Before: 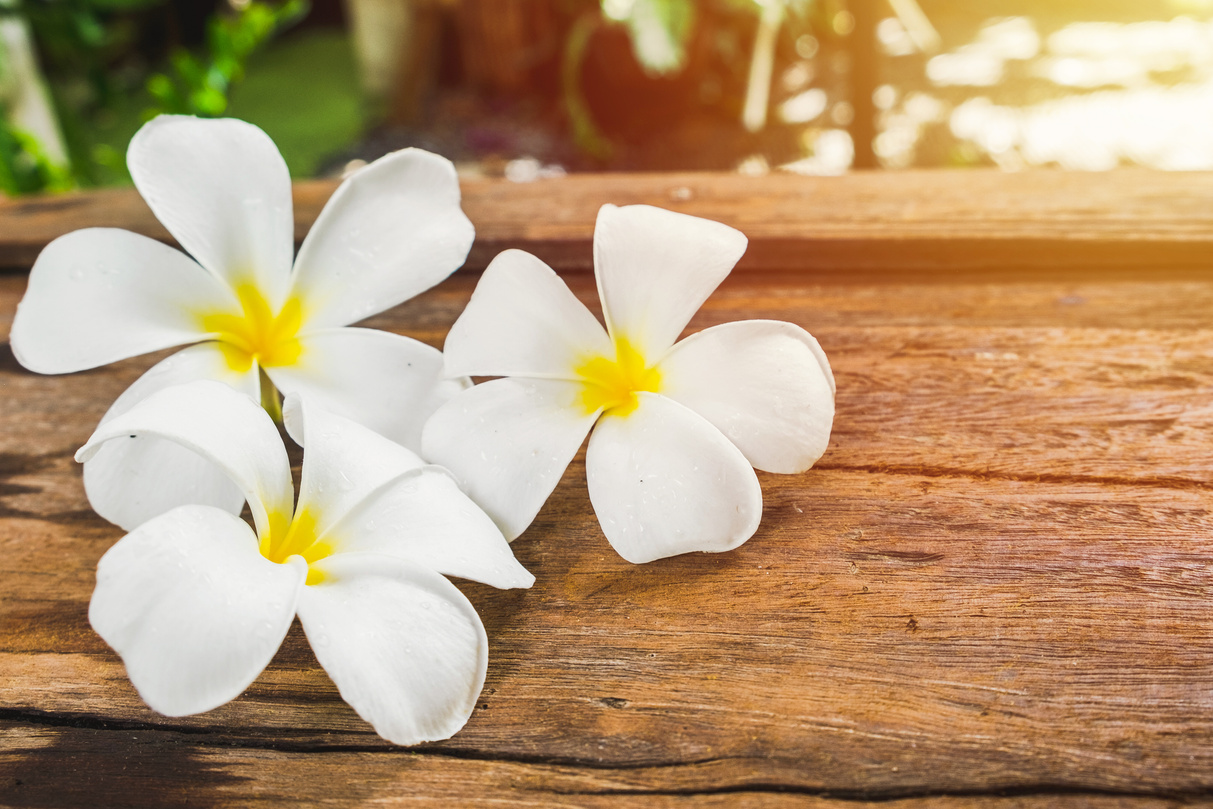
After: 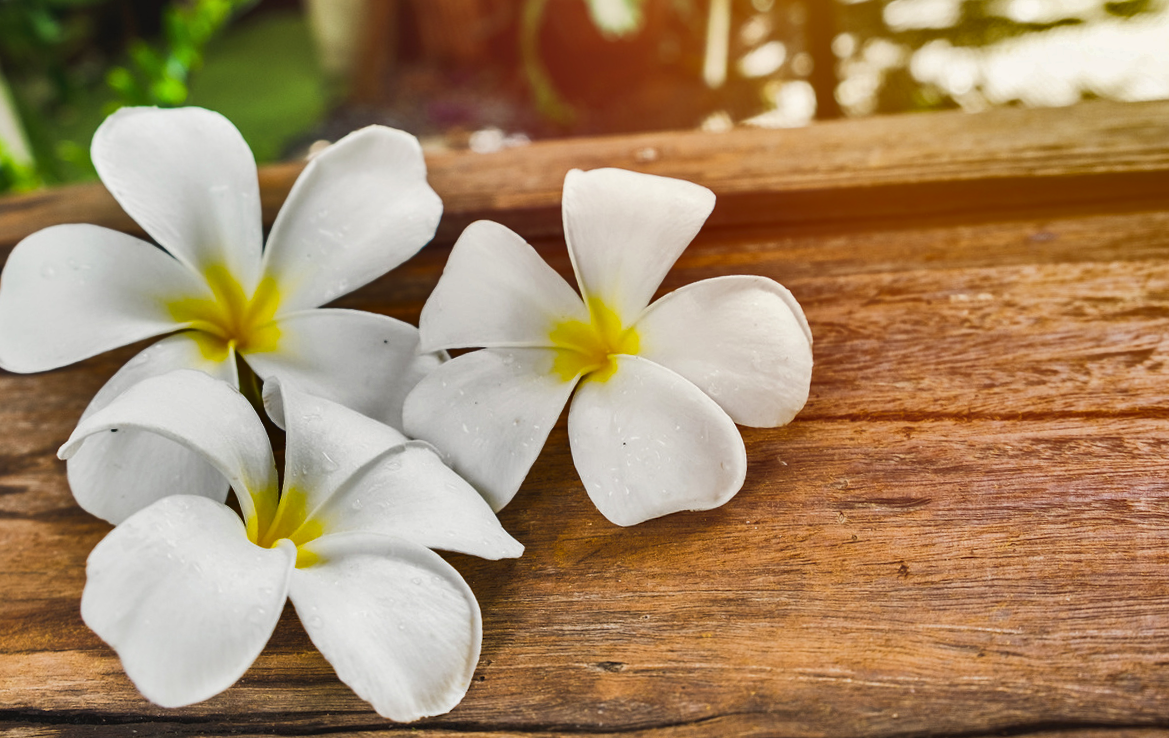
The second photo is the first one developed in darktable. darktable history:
tone equalizer: on, module defaults
shadows and highlights: shadows 20.91, highlights -82.73, soften with gaussian
rotate and perspective: rotation -3.52°, crop left 0.036, crop right 0.964, crop top 0.081, crop bottom 0.919
